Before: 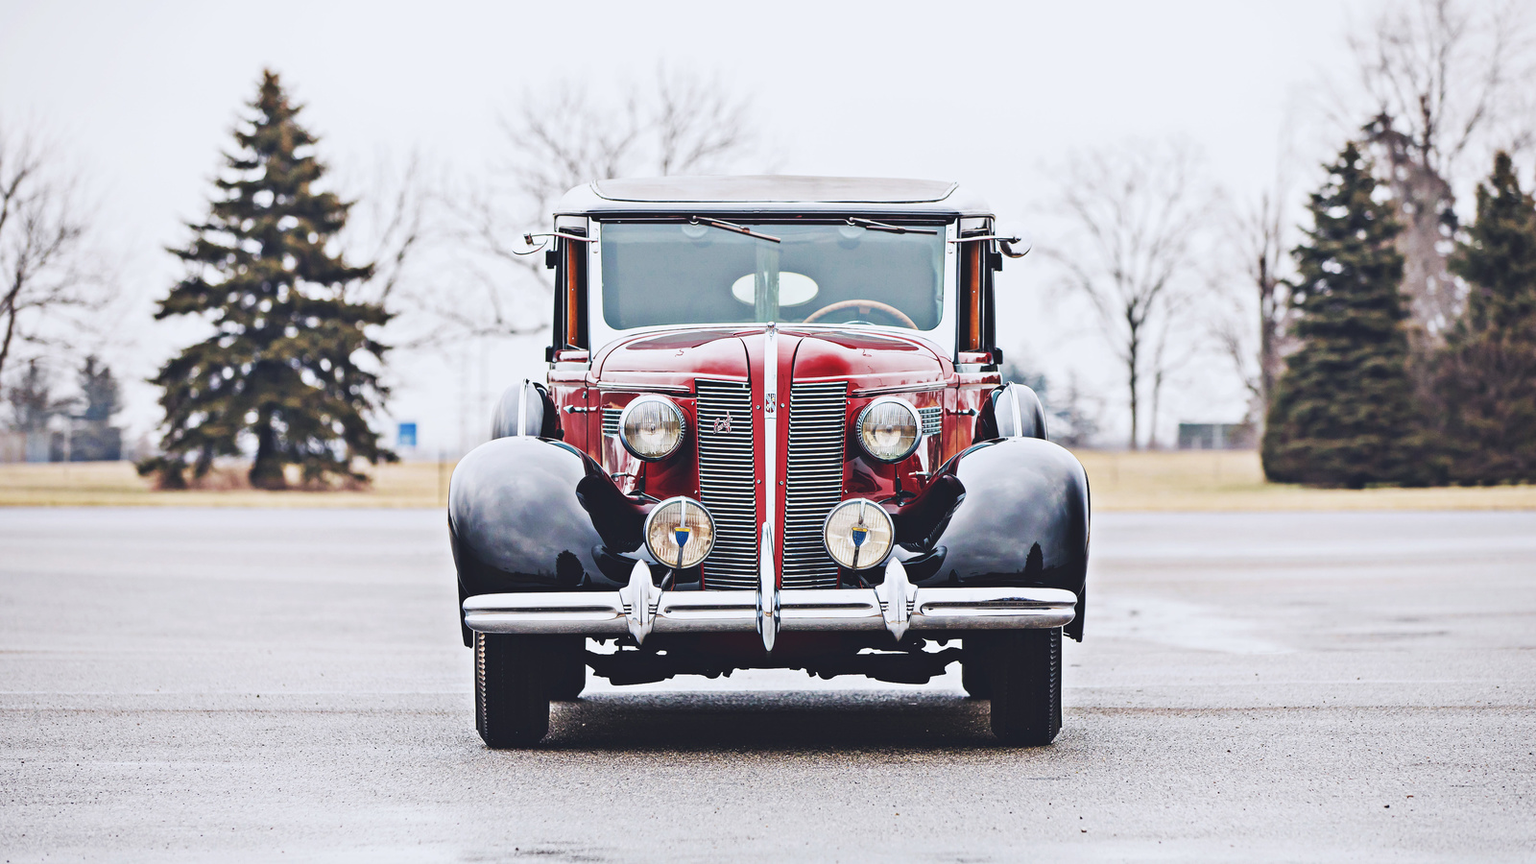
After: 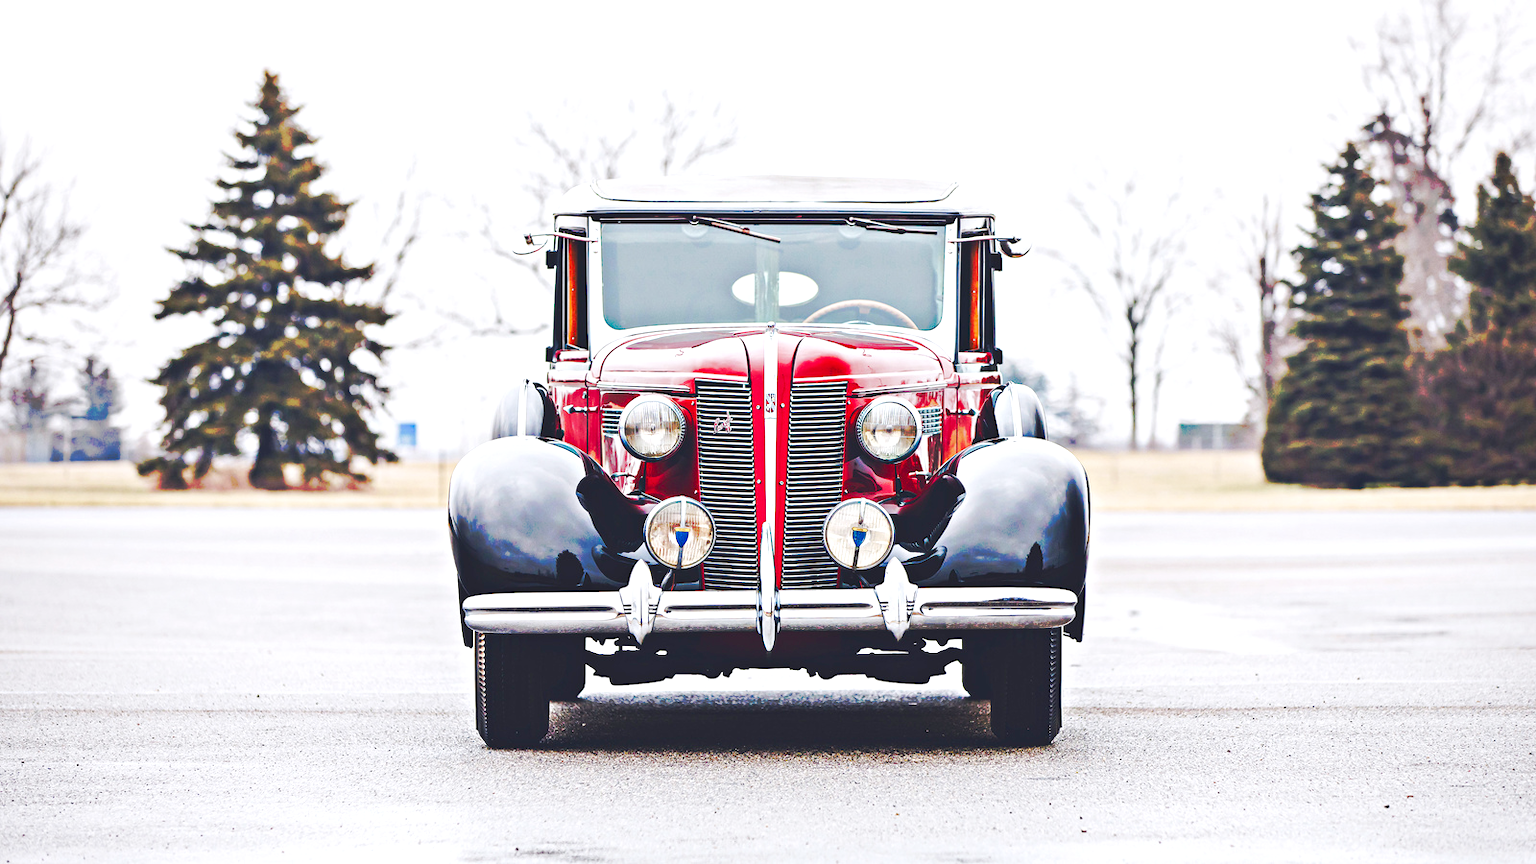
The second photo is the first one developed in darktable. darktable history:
color balance rgb: perceptual saturation grading › global saturation 20%, perceptual saturation grading › highlights -50%, perceptual saturation grading › shadows 30%, perceptual brilliance grading › global brilliance 10%, perceptual brilliance grading › shadows 15%
tone curve: curves: ch0 [(0, 0) (0.003, 0.003) (0.011, 0.011) (0.025, 0.024) (0.044, 0.043) (0.069, 0.067) (0.1, 0.096) (0.136, 0.131) (0.177, 0.171) (0.224, 0.217) (0.277, 0.267) (0.335, 0.324) (0.399, 0.385) (0.468, 0.452) (0.543, 0.632) (0.623, 0.697) (0.709, 0.766) (0.801, 0.839) (0.898, 0.917) (1, 1)], preserve colors none
